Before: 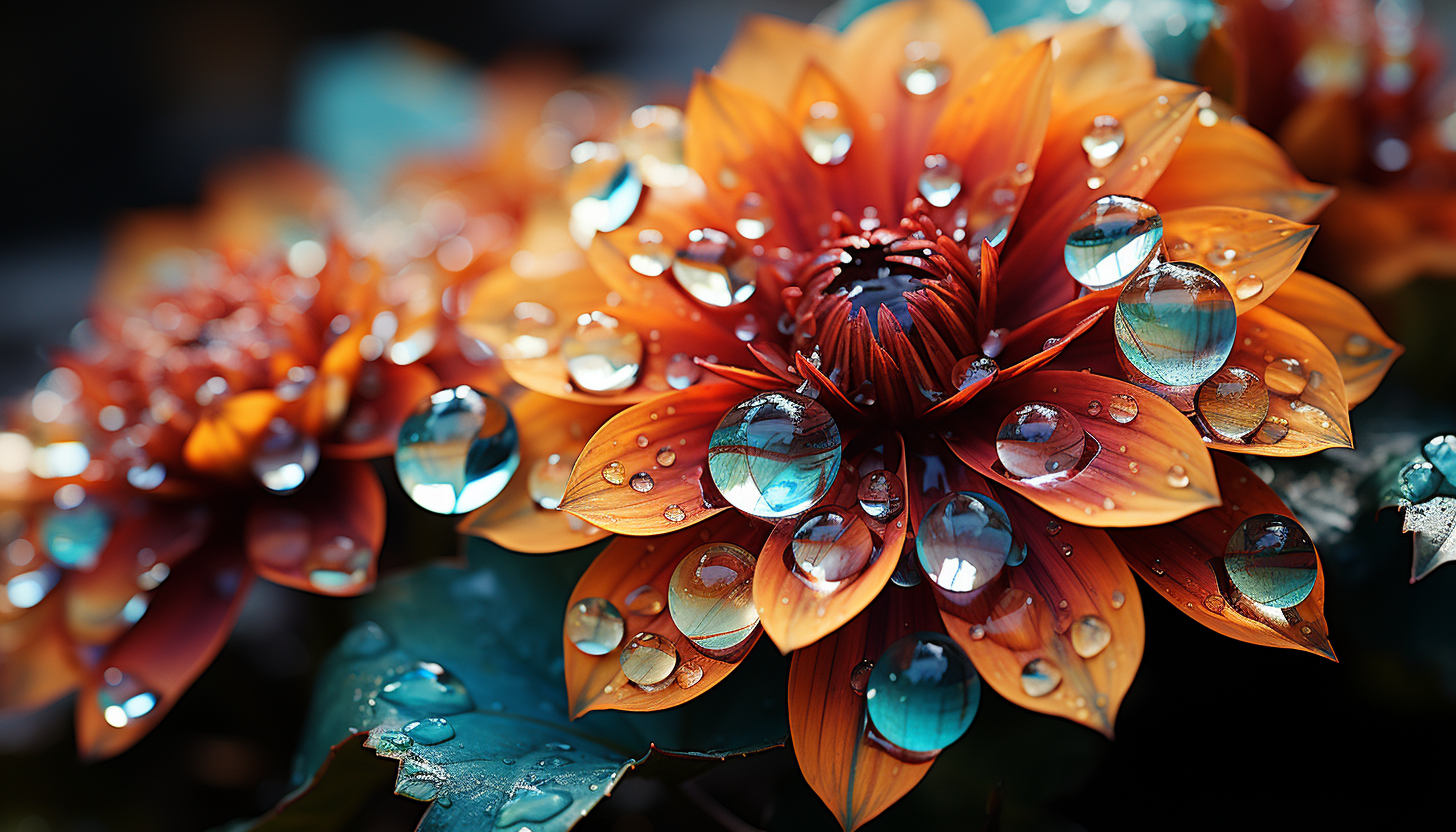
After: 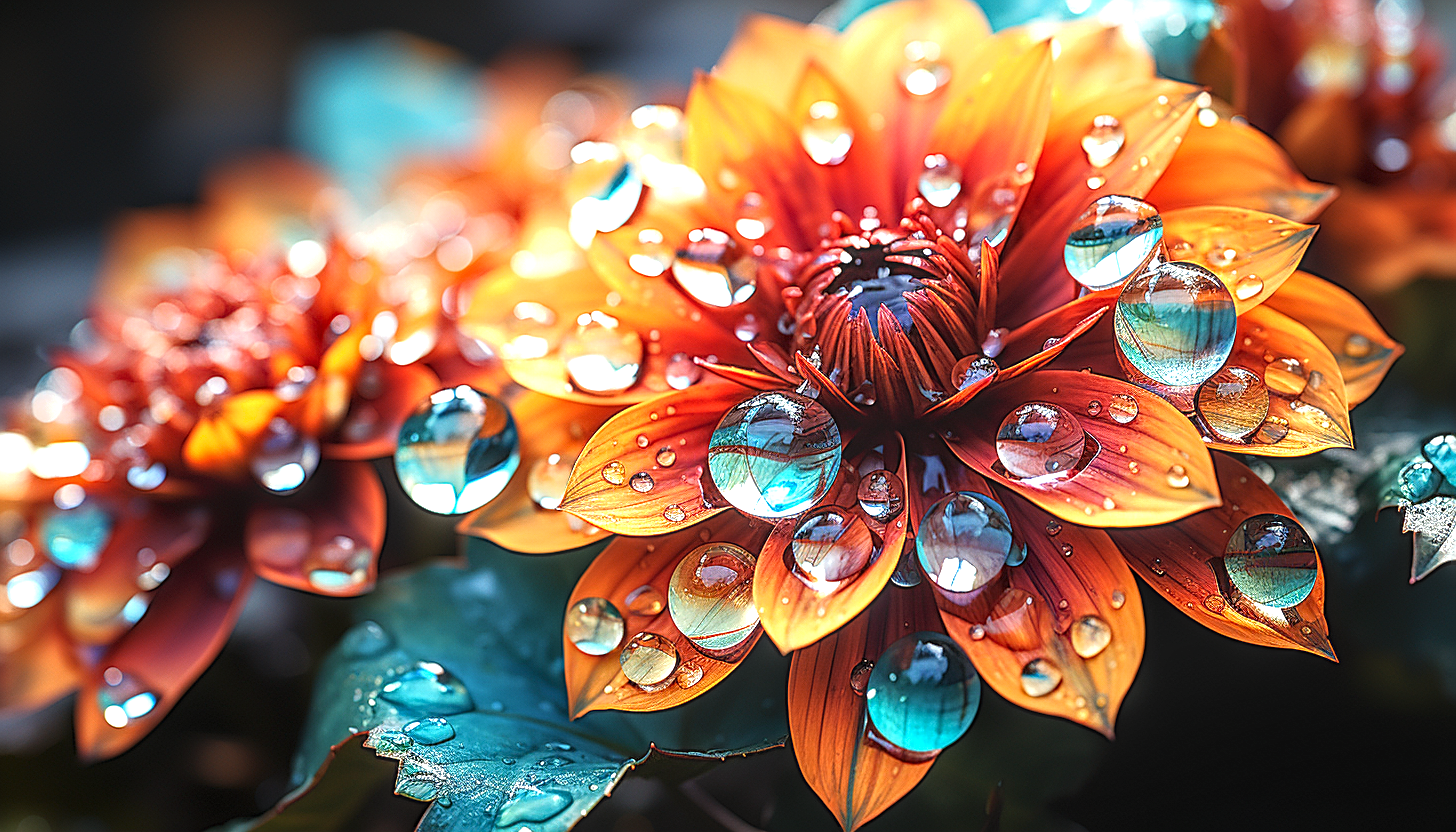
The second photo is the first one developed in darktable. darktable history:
exposure: black level correction 0, exposure 1 EV, compensate highlight preservation false
shadows and highlights: shadows -0.356, highlights 39.8, highlights color adjustment 89.32%
sharpen: on, module defaults
local contrast: highlights 0%, shadows 4%, detail 134%
